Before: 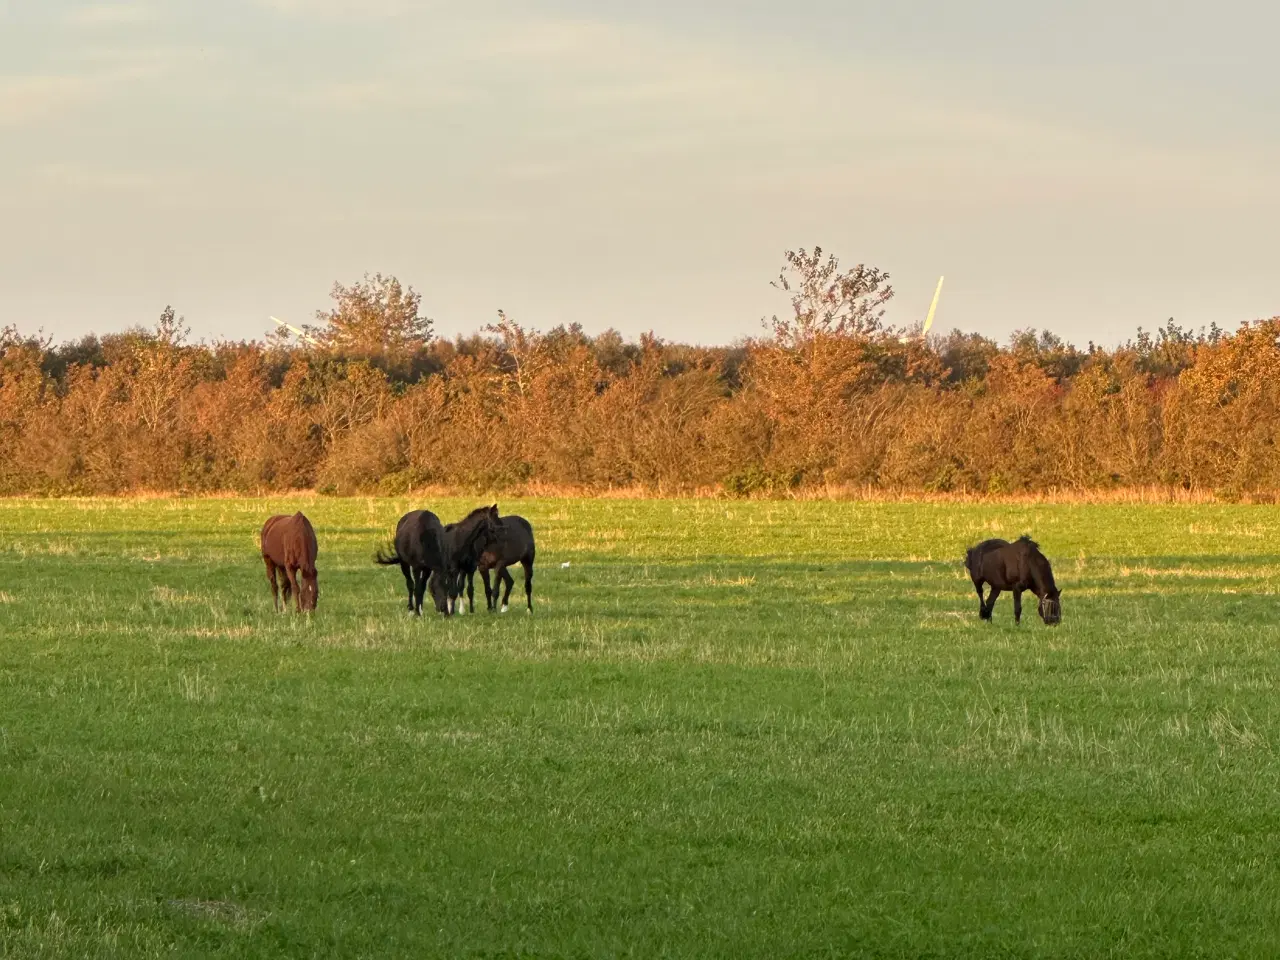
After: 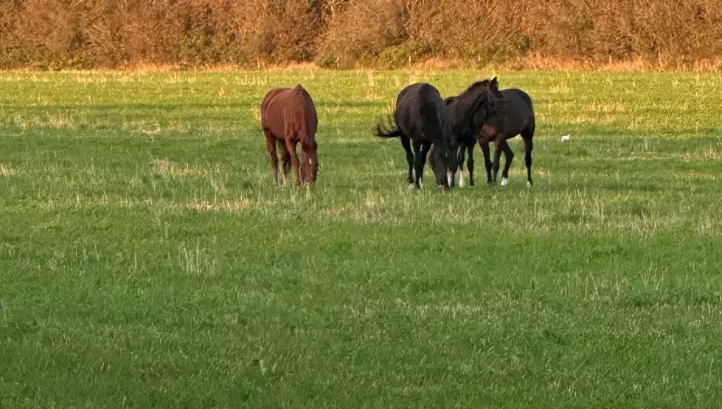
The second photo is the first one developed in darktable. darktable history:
white balance: red 1, blue 1
shadows and highlights: shadows 5, soften with gaussian
crop: top 44.483%, right 43.593%, bottom 12.892%
color calibration: illuminant as shot in camera, x 0.358, y 0.373, temperature 4628.91 K
